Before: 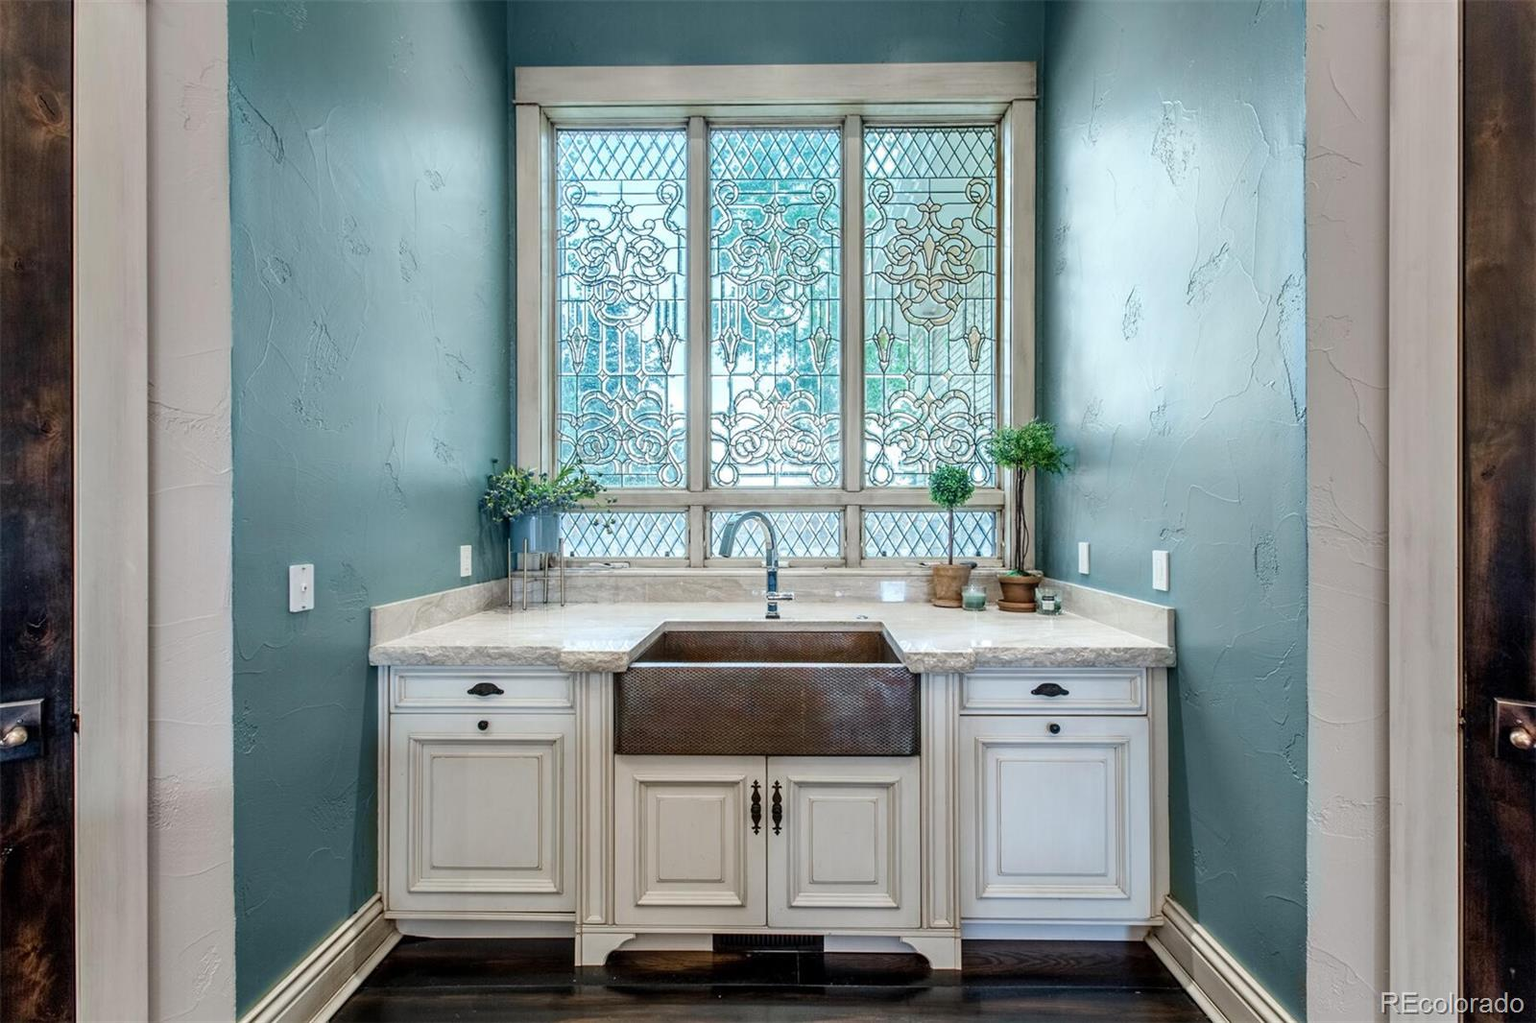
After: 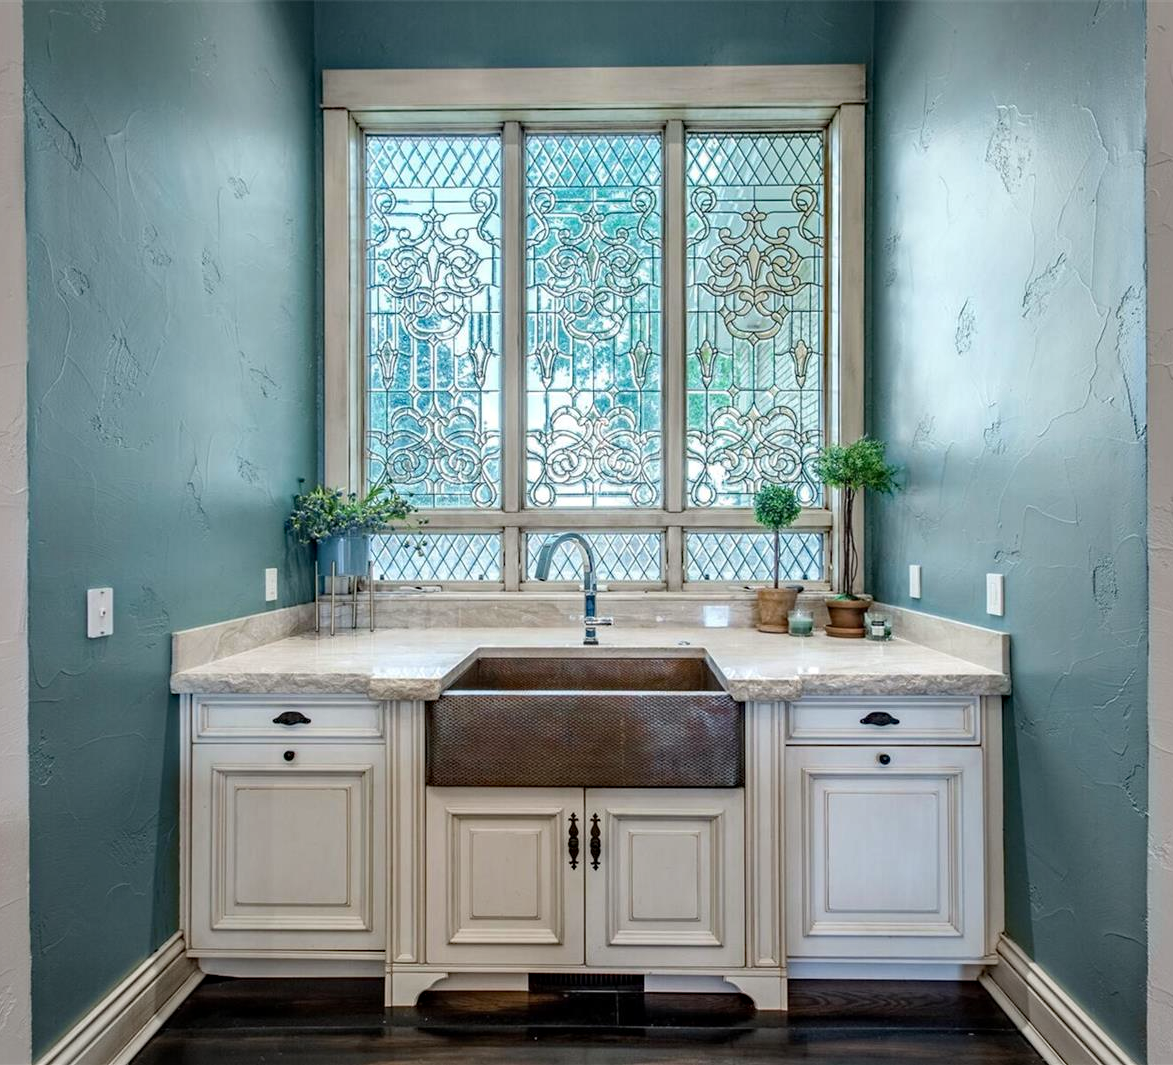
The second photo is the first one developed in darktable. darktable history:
haze removal: compatibility mode true, adaptive false
vignetting: brightness -0.179, saturation -0.311
crop: left 13.4%, top 0%, right 13.259%
